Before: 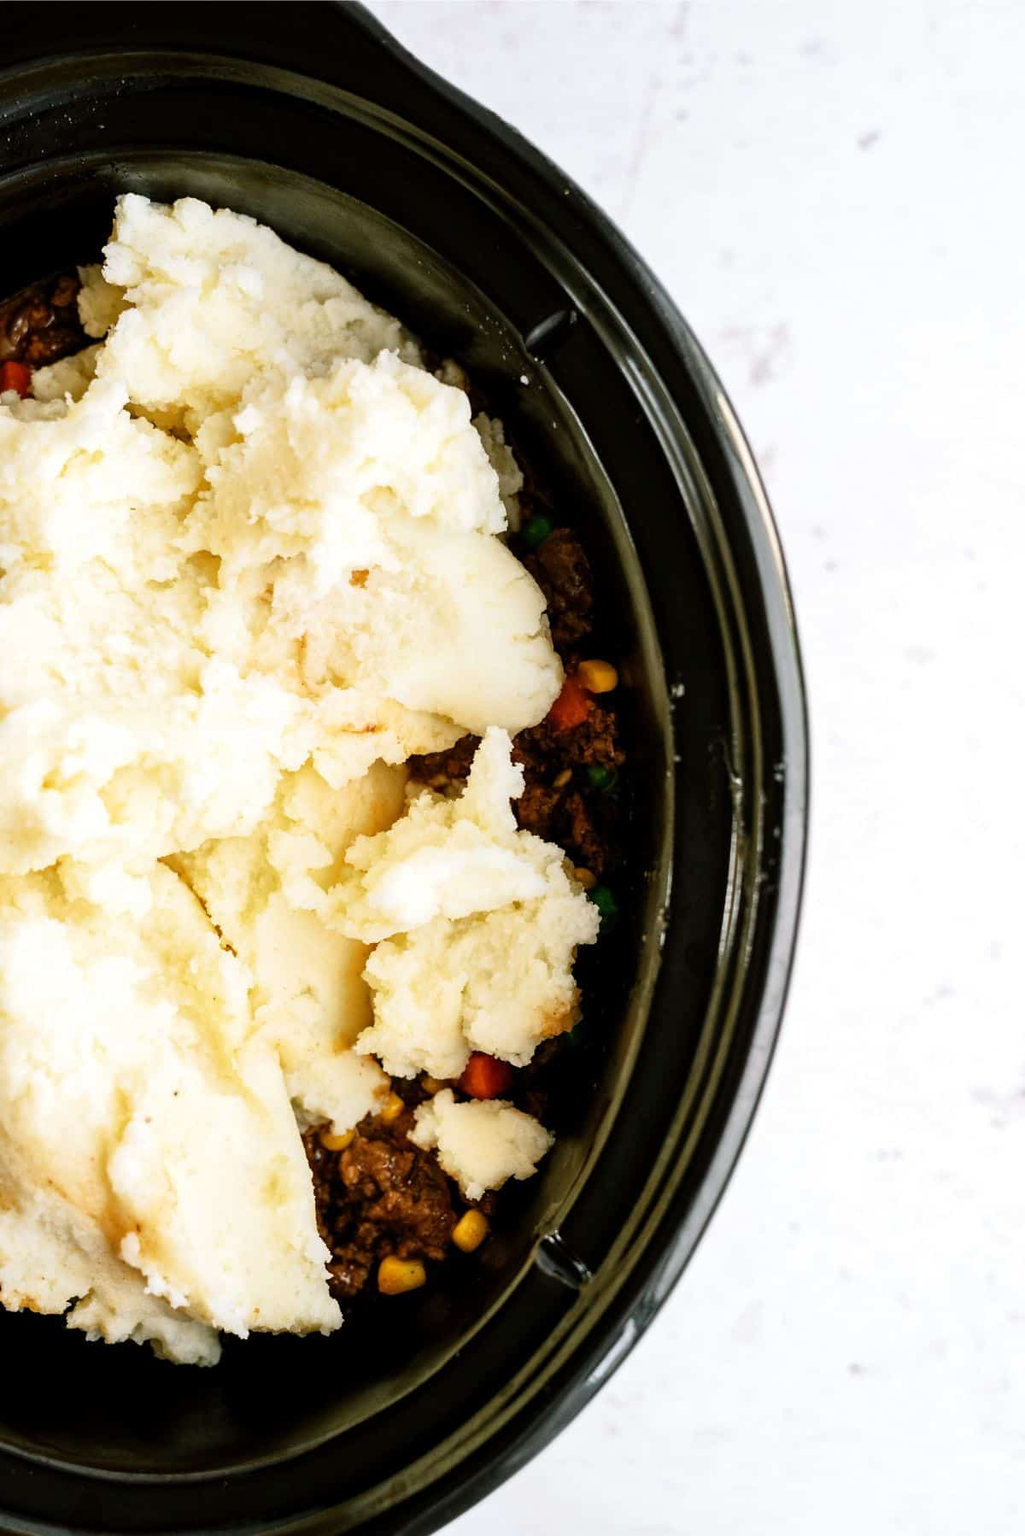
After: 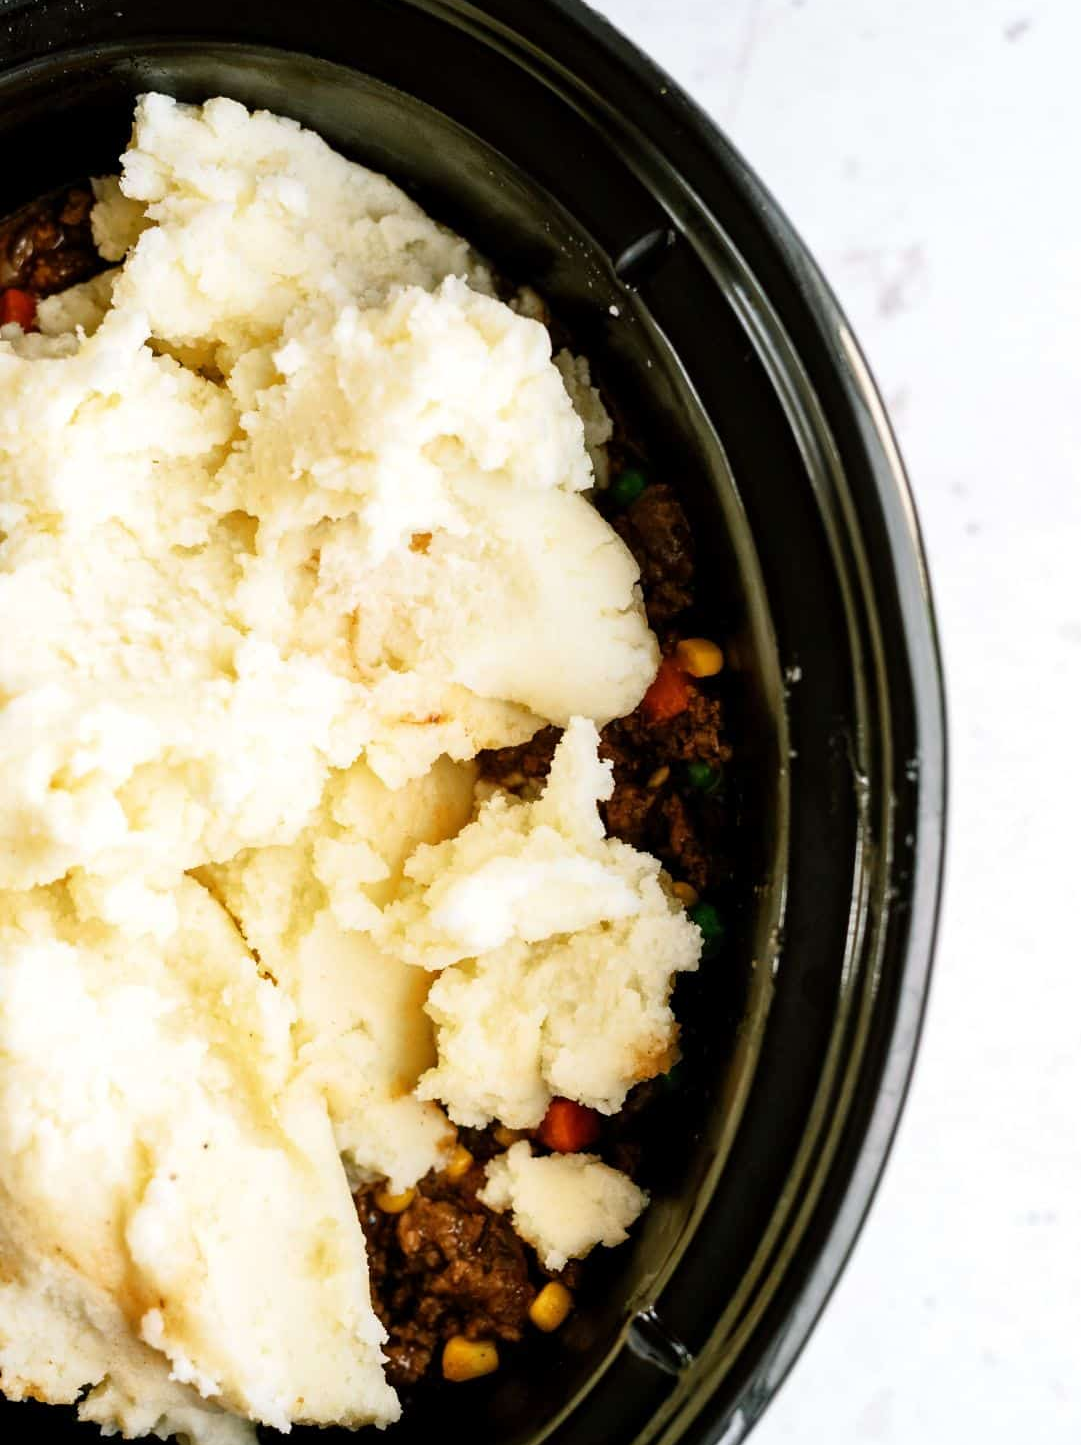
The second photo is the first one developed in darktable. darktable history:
crop: top 7.505%, right 9.869%, bottom 12.09%
